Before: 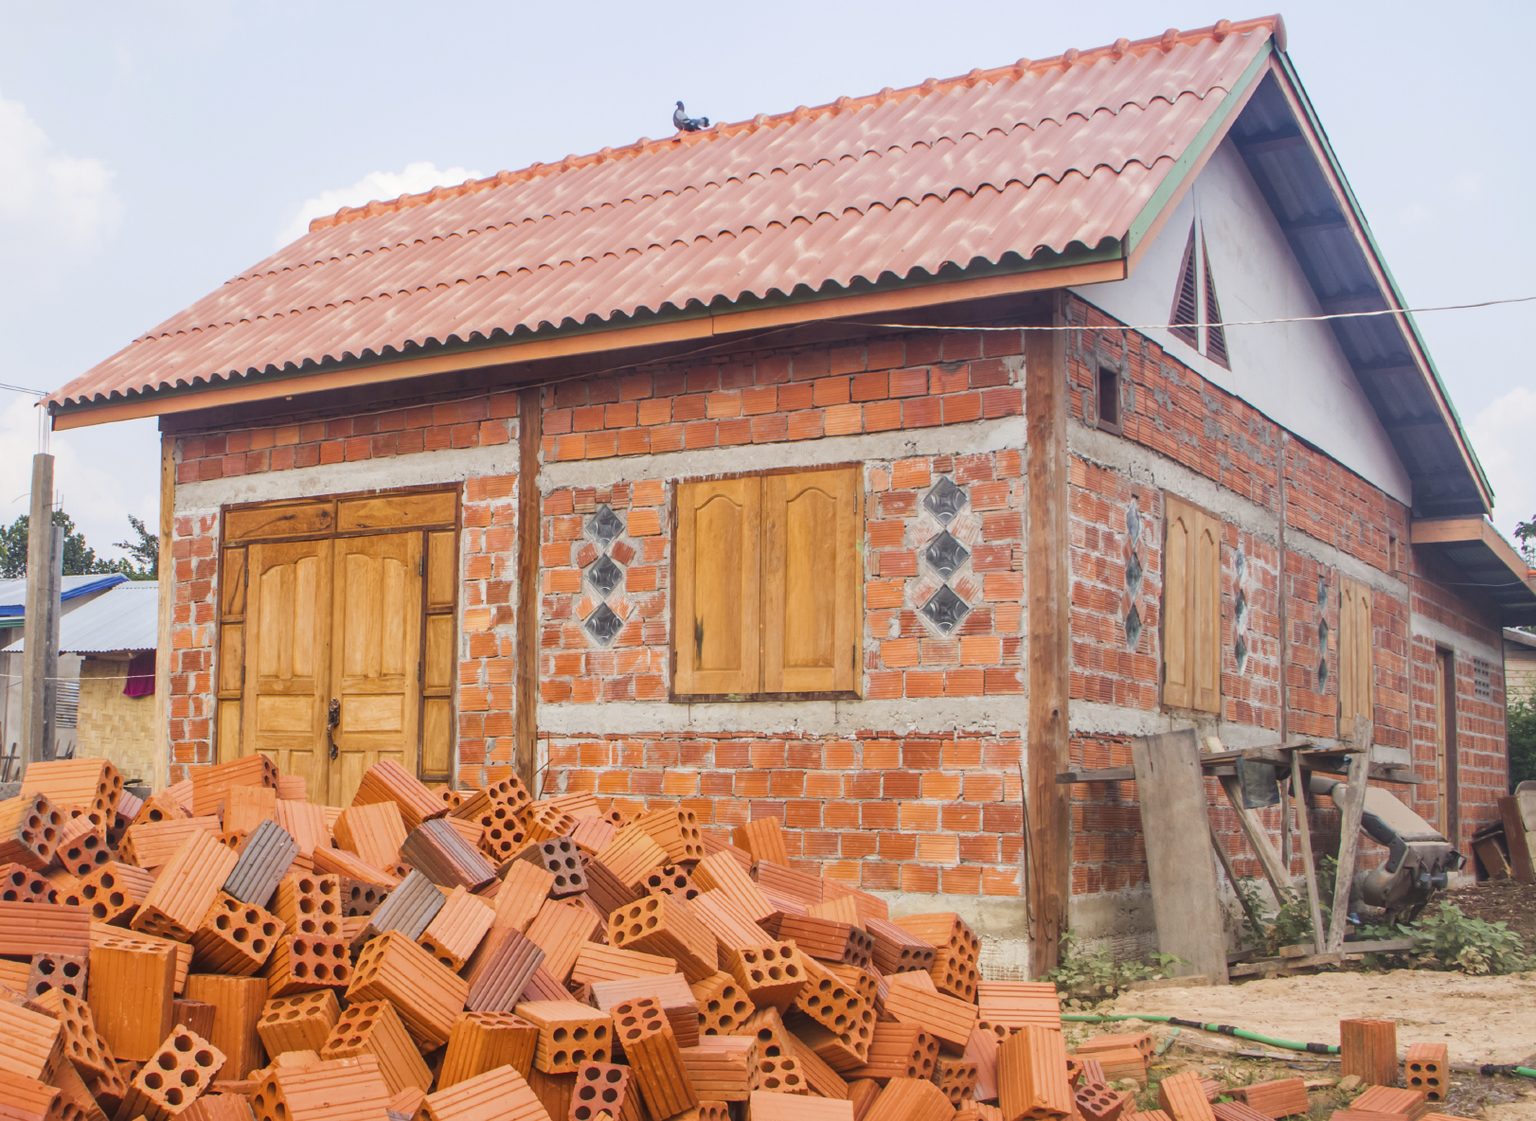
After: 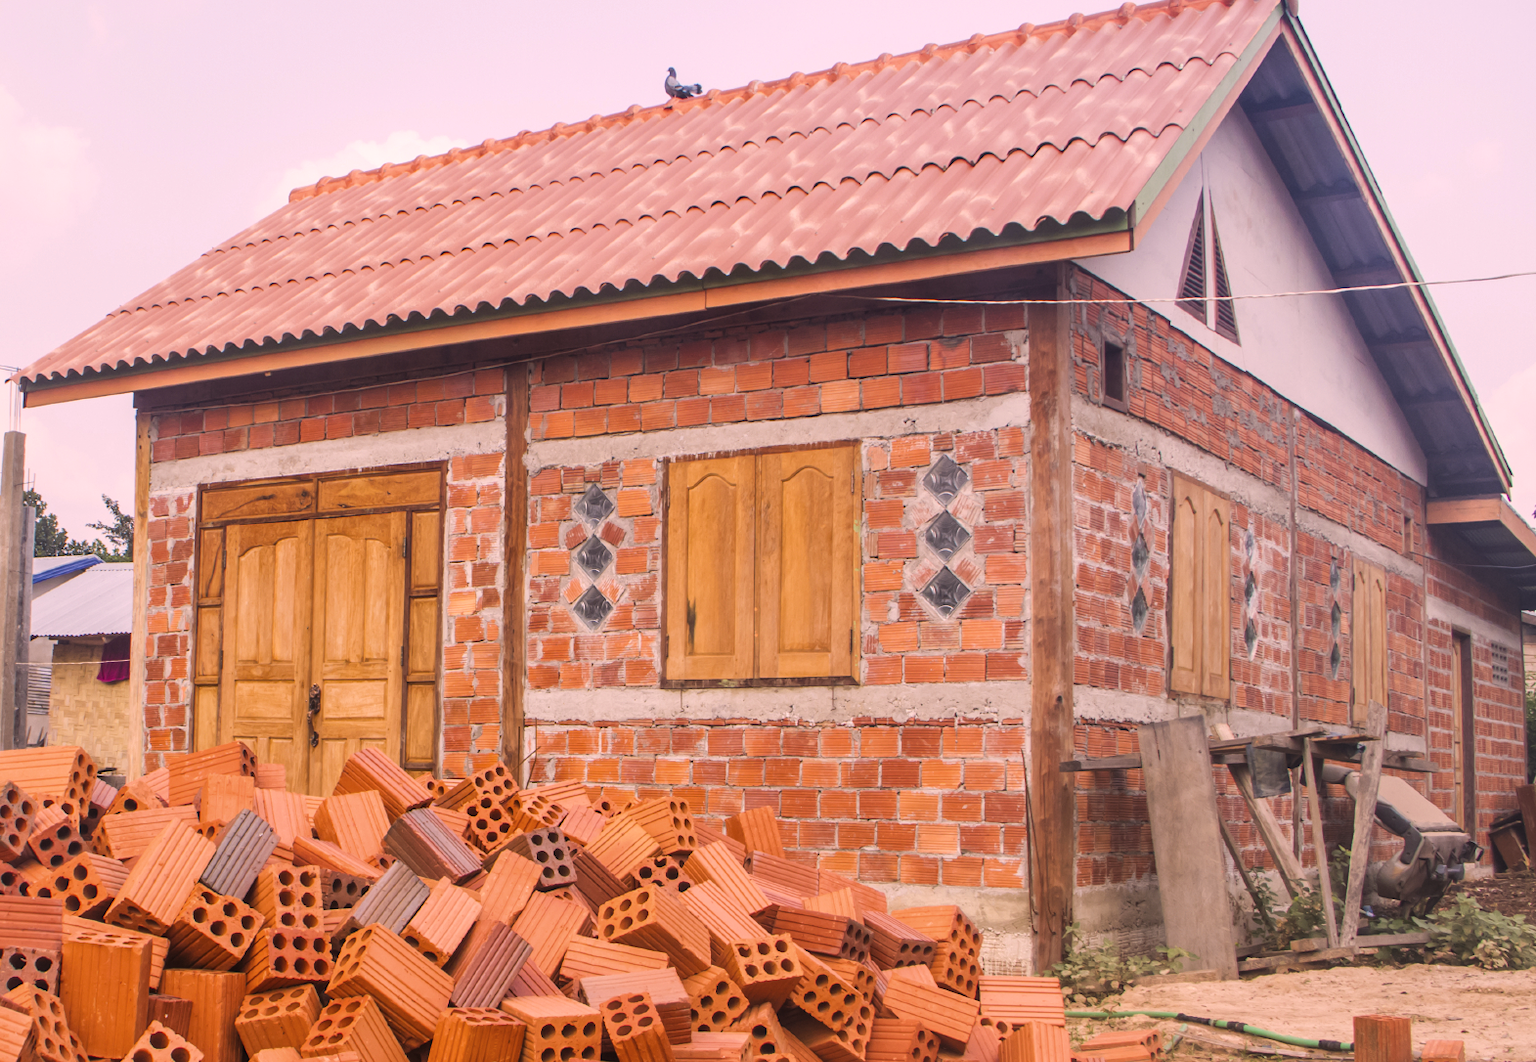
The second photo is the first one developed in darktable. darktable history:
color correction: highlights a* 14.52, highlights b* 4.84
levels: levels [0.026, 0.507, 0.987]
crop: left 1.964%, top 3.251%, right 1.122%, bottom 4.933%
